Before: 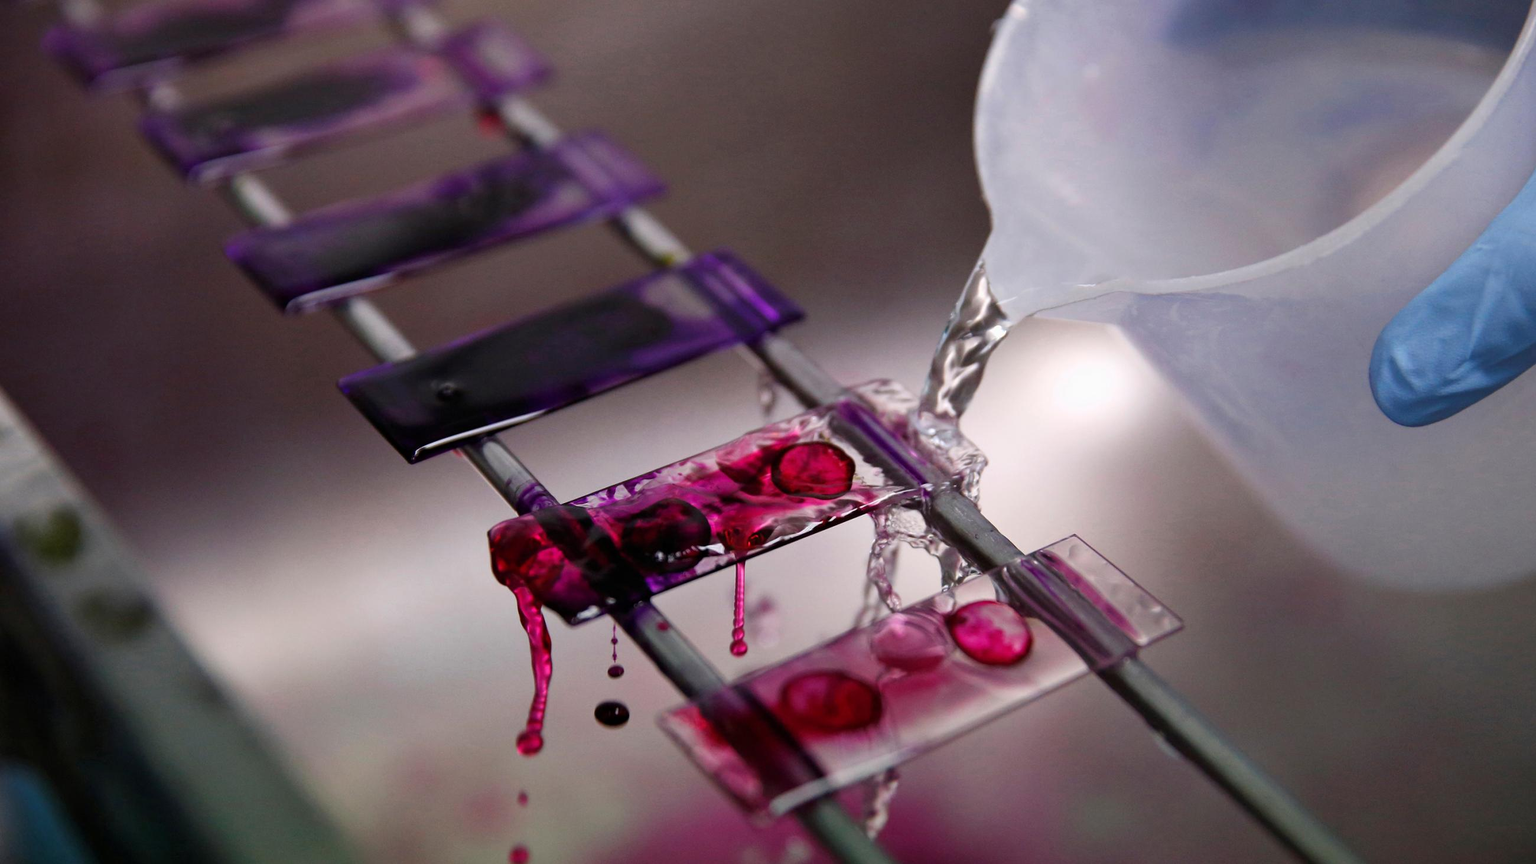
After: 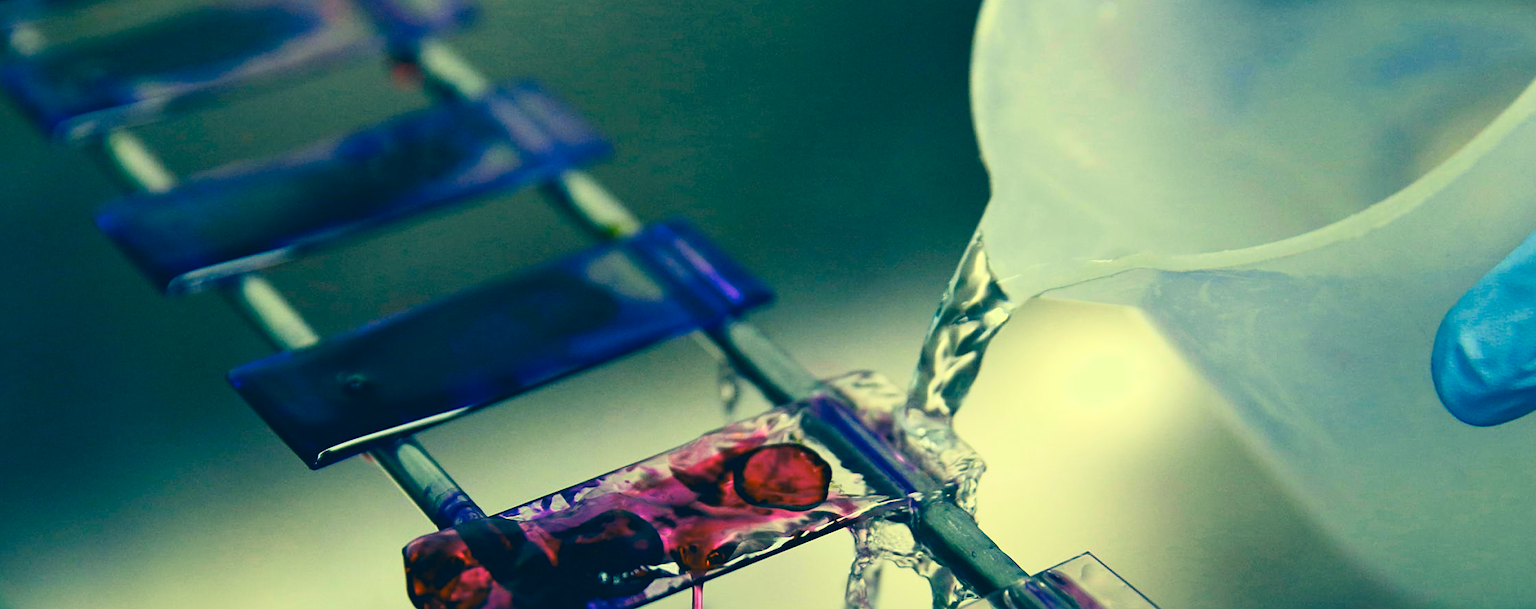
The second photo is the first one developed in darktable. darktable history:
crop and rotate: left 9.345%, top 7.22%, right 4.982%, bottom 32.331%
color correction: highlights a* -15.58, highlights b* 40, shadows a* -40, shadows b* -26.18
contrast brightness saturation: contrast 0.23, brightness 0.1, saturation 0.29
sharpen: amount 0.2
